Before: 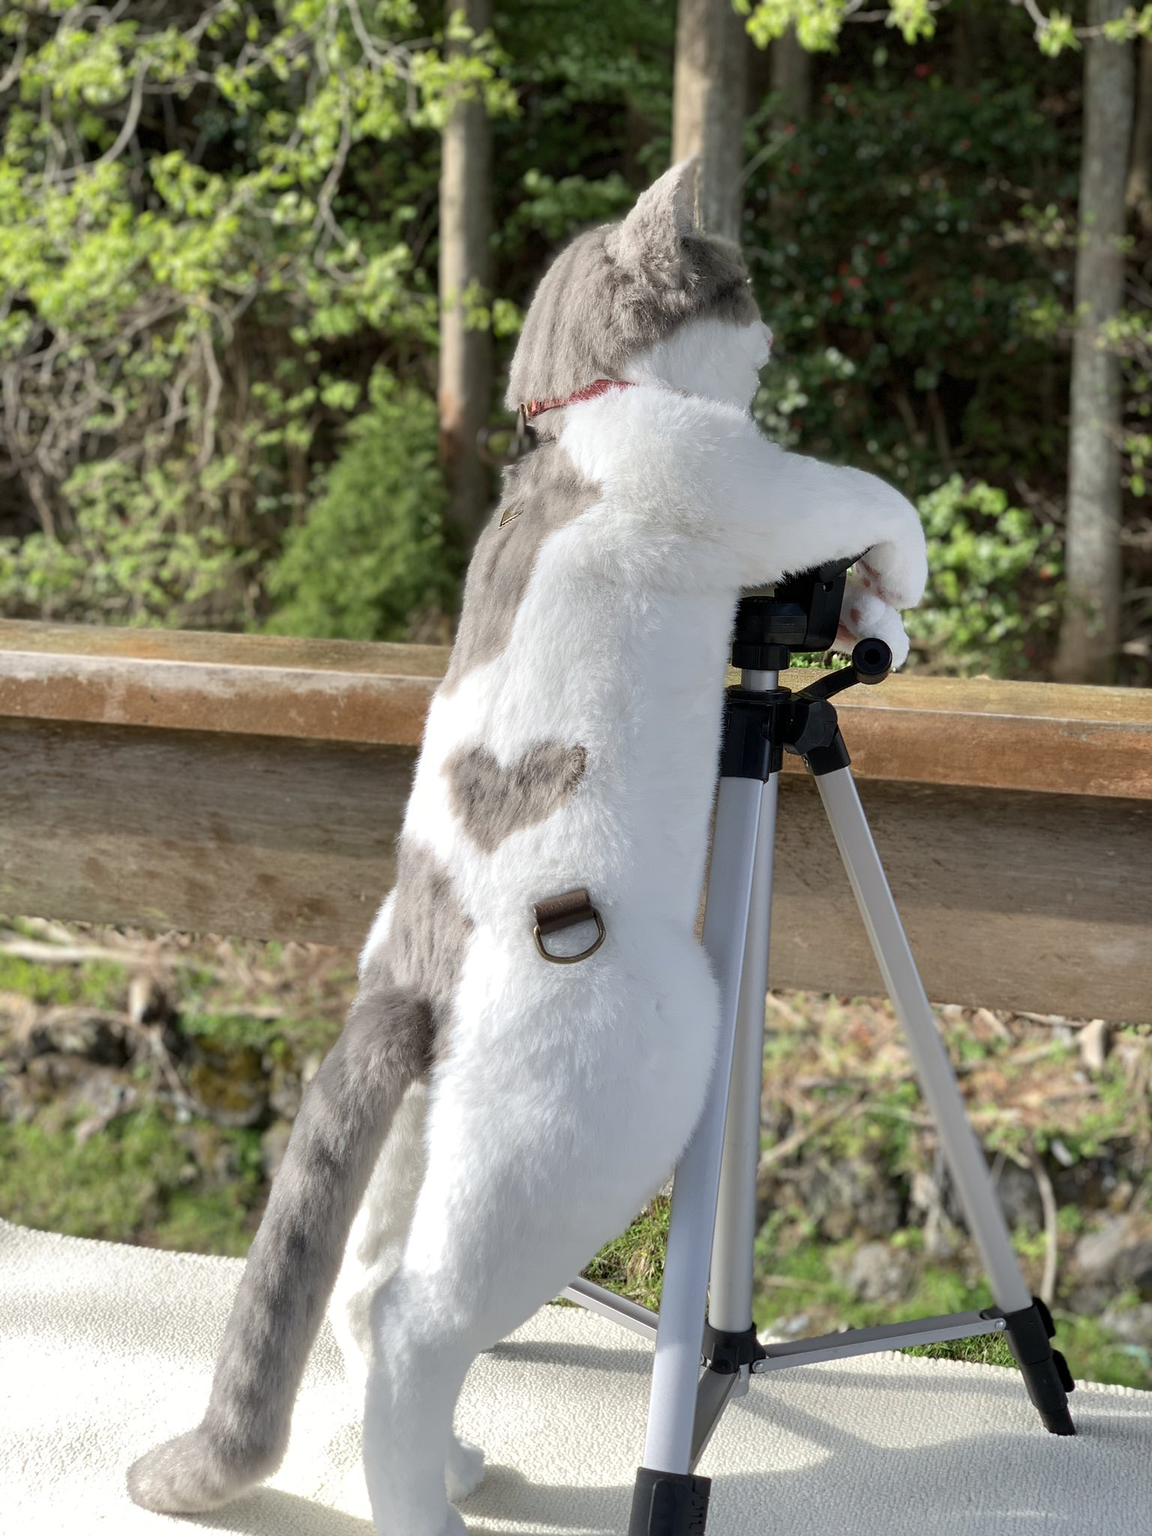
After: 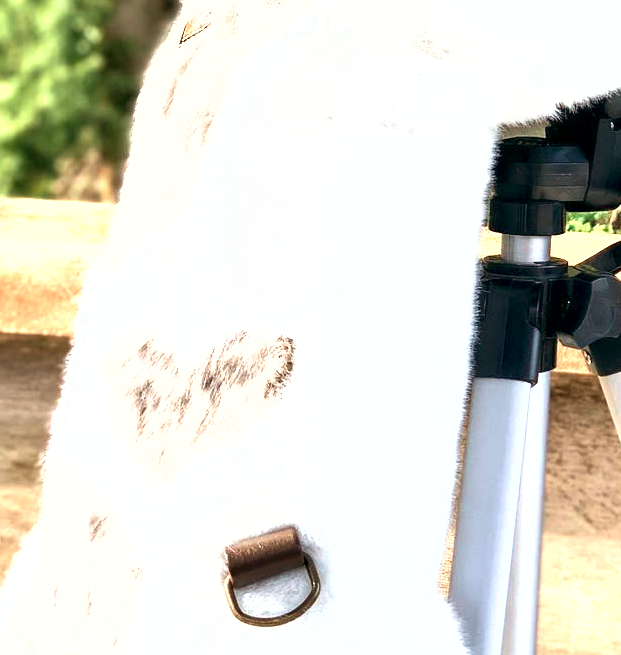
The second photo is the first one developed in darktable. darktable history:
contrast equalizer: y [[0.514, 0.573, 0.581, 0.508, 0.5, 0.5], [0.5 ×6], [0.5 ×6], [0 ×6], [0 ×6]]
crop: left 31.751%, top 32.172%, right 27.8%, bottom 35.83%
velvia: on, module defaults
color zones: curves: ch0 [(0.018, 0.548) (0.197, 0.654) (0.425, 0.447) (0.605, 0.658) (0.732, 0.579)]; ch1 [(0.105, 0.531) (0.224, 0.531) (0.386, 0.39) (0.618, 0.456) (0.732, 0.456) (0.956, 0.421)]; ch2 [(0.039, 0.583) (0.215, 0.465) (0.399, 0.544) (0.465, 0.548) (0.614, 0.447) (0.724, 0.43) (0.882, 0.623) (0.956, 0.632)]
exposure: black level correction 0, exposure 1.741 EV, compensate exposure bias true, compensate highlight preservation false
shadows and highlights: radius 125.46, shadows 30.51, highlights -30.51, low approximation 0.01, soften with gaussian
color balance: lift [1, 0.998, 1.001, 1.002], gamma [1, 1.02, 1, 0.98], gain [1, 1.02, 1.003, 0.98]
